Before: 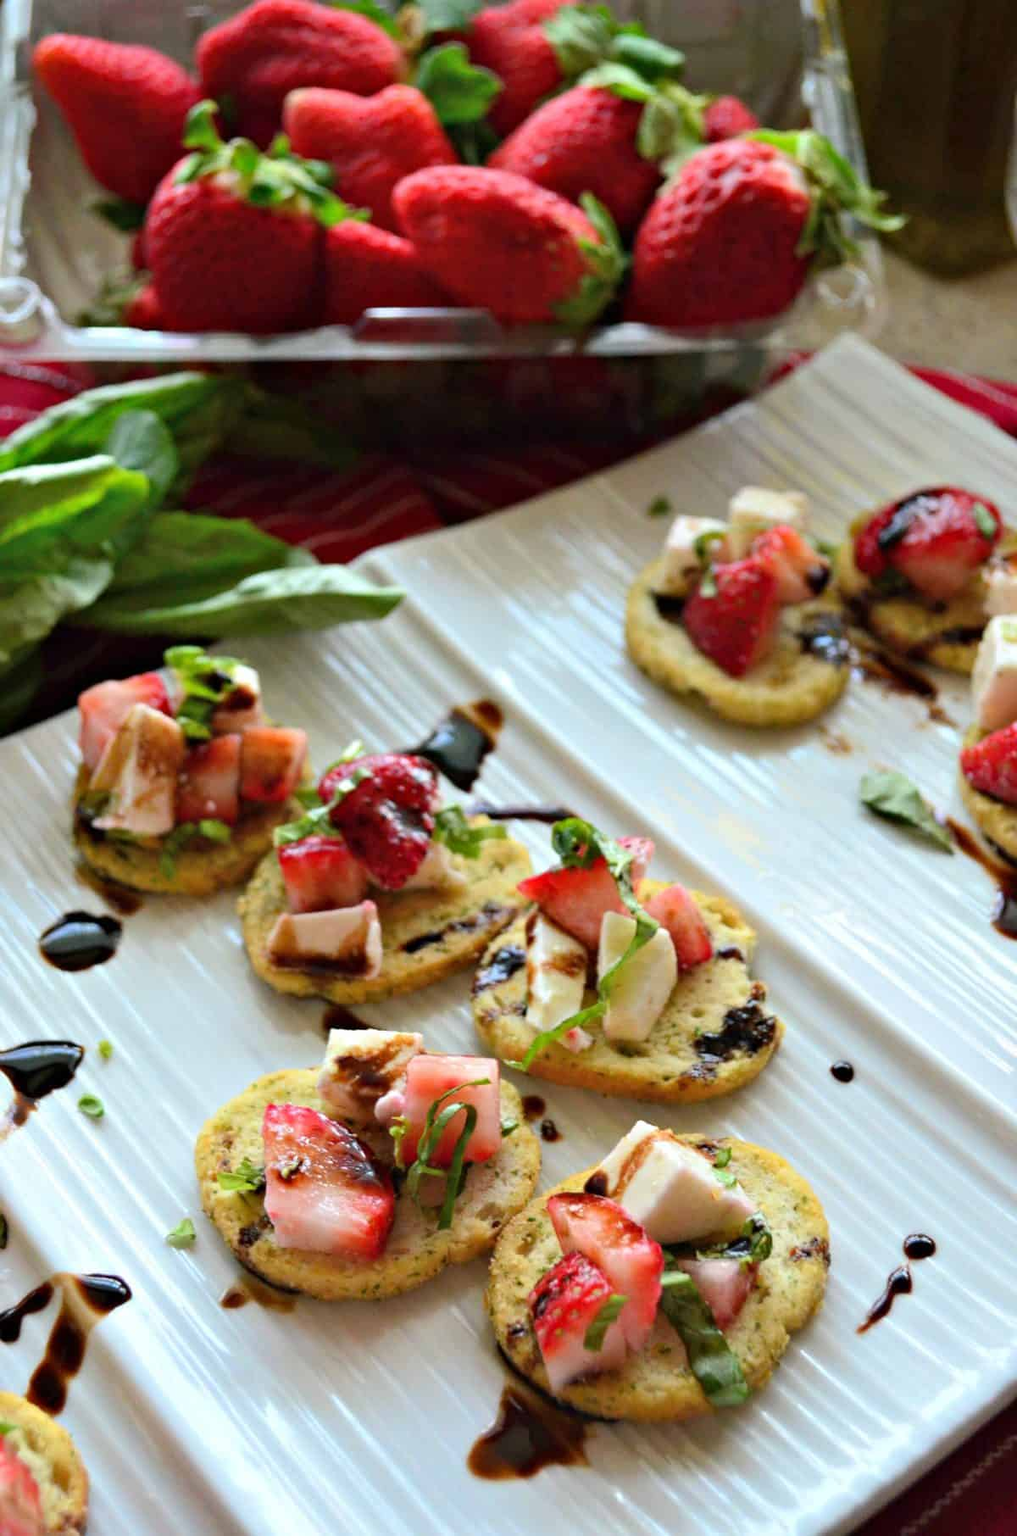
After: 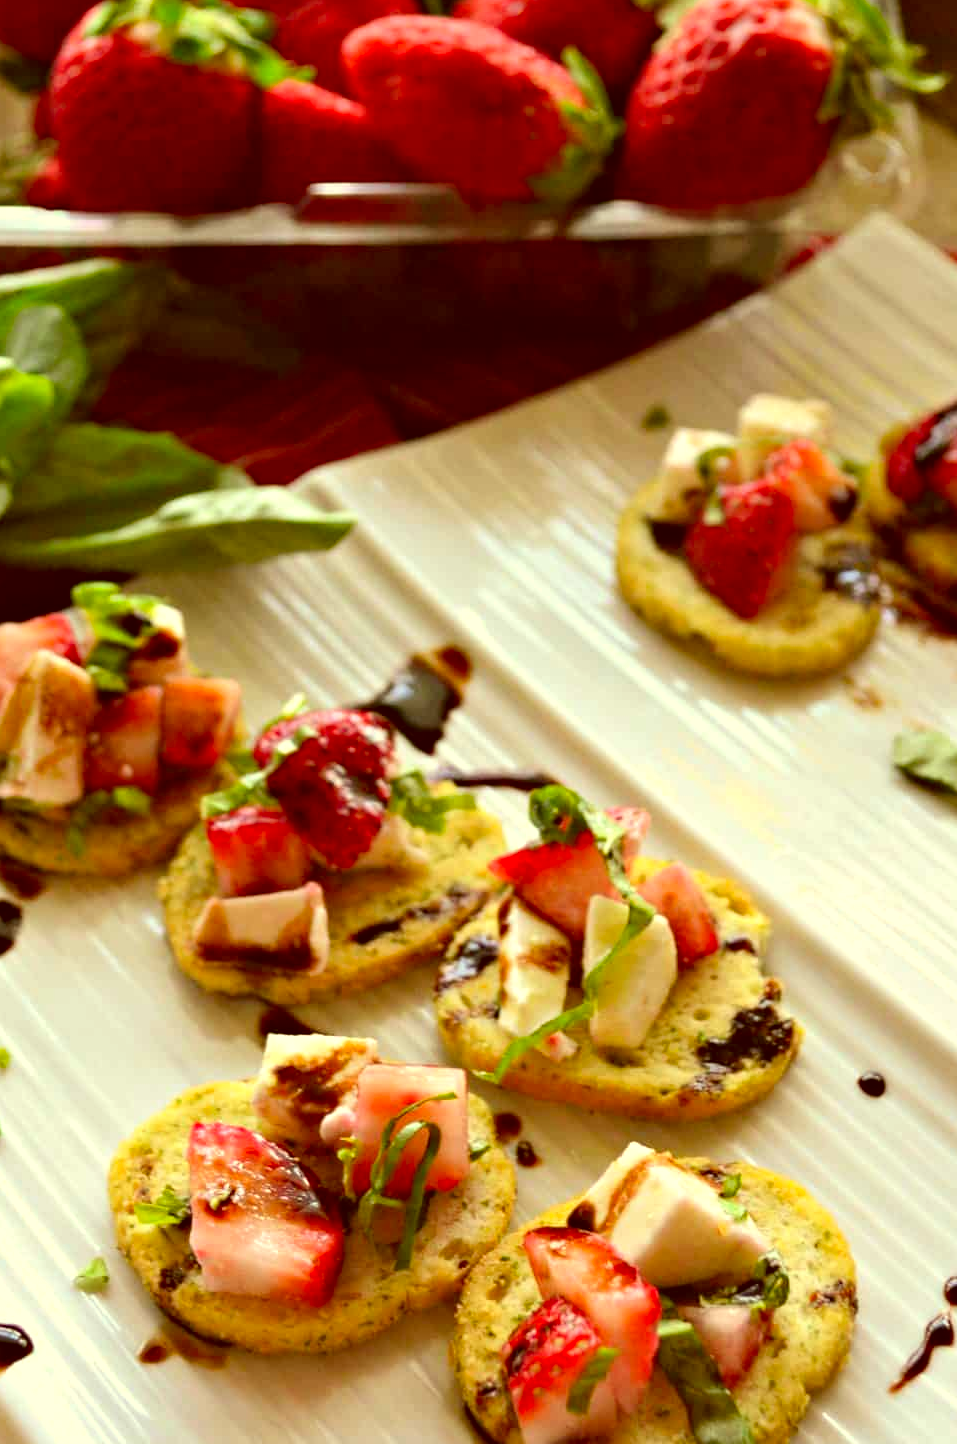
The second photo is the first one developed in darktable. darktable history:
crop and rotate: left 10.203%, top 9.939%, right 9.973%, bottom 10.335%
exposure: black level correction 0, exposure 0.199 EV, compensate highlight preservation false
color correction: highlights a* 1.11, highlights b* 24.16, shadows a* 15.96, shadows b* 24.36
